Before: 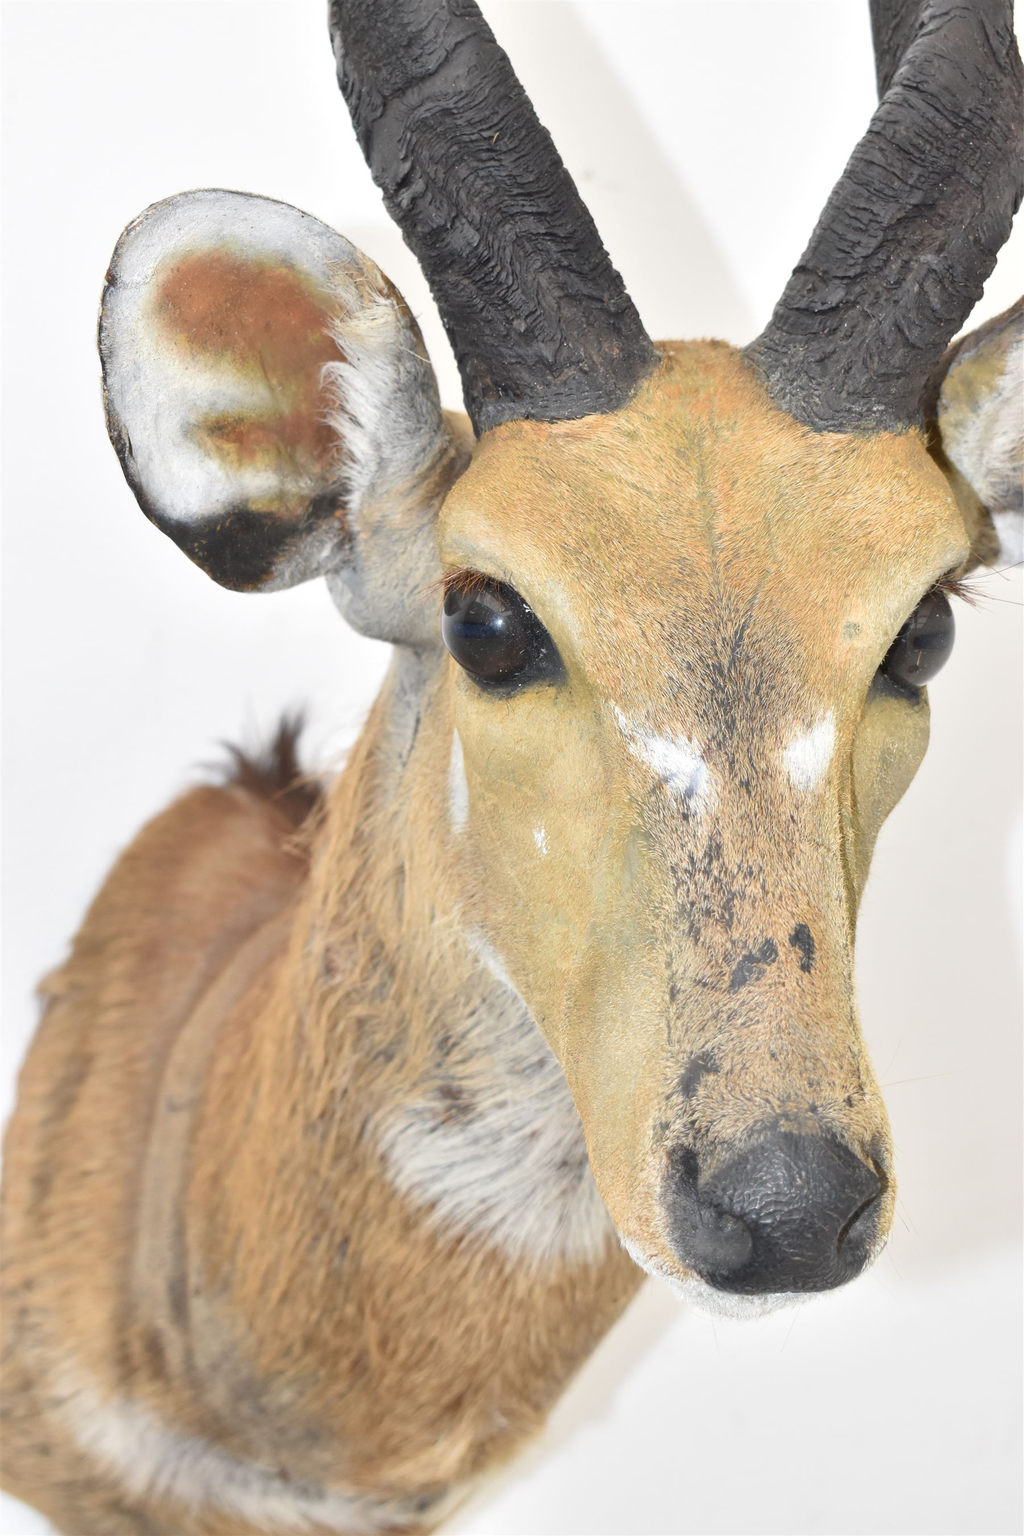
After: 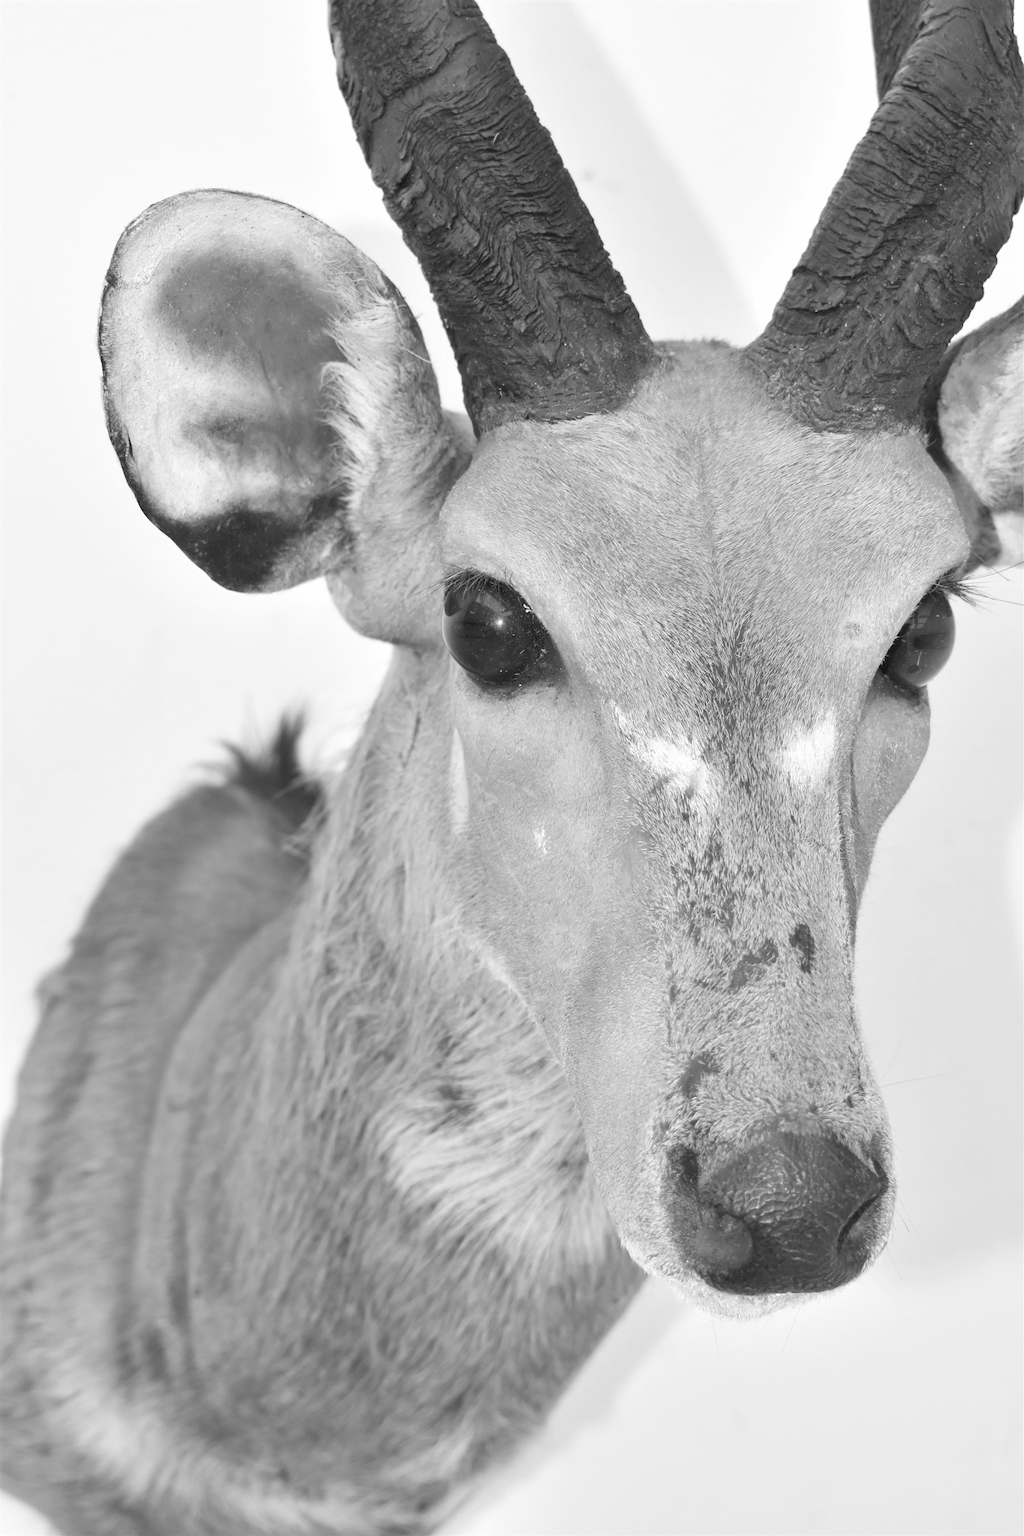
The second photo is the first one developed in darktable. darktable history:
white balance: red 0.974, blue 1.044
monochrome: on, module defaults
